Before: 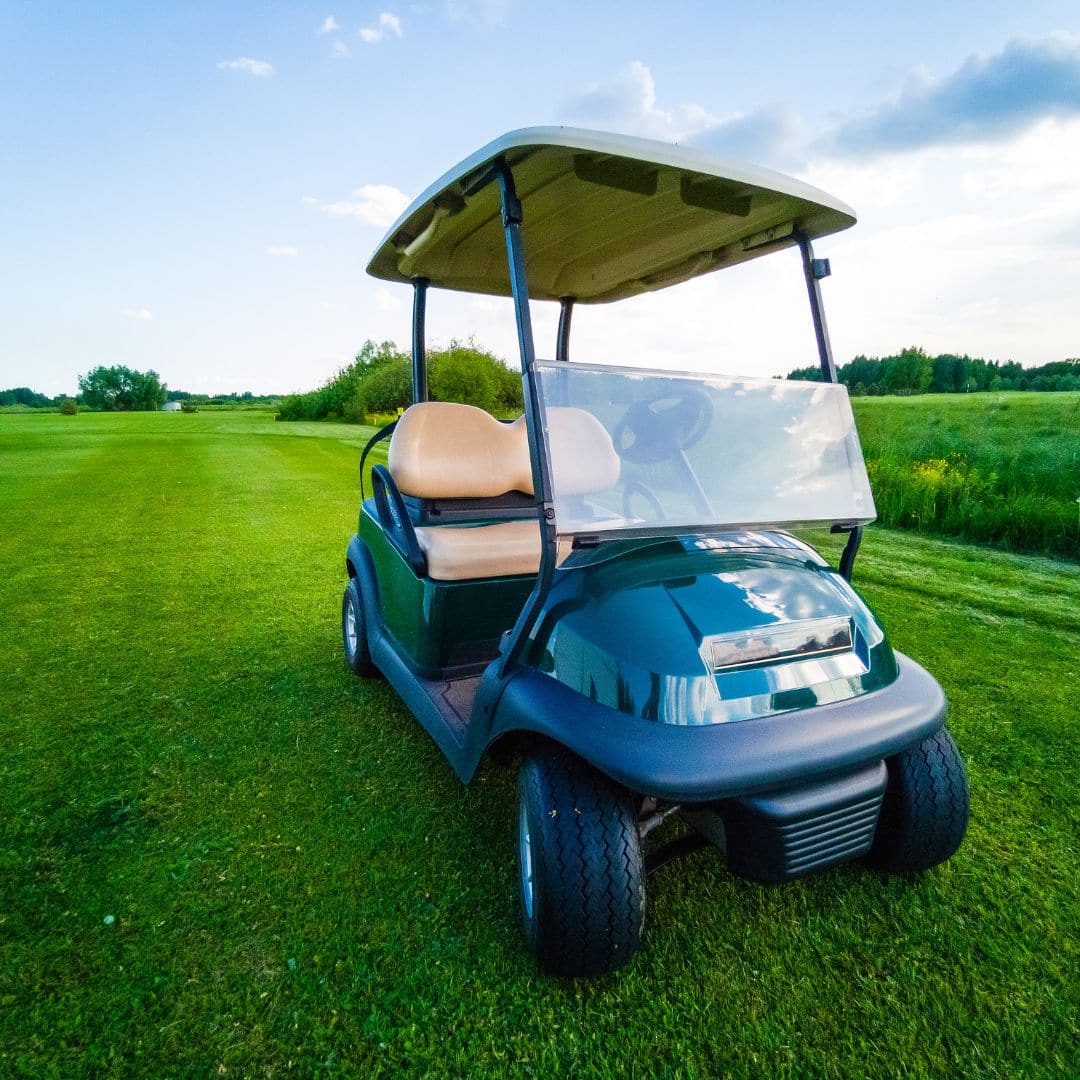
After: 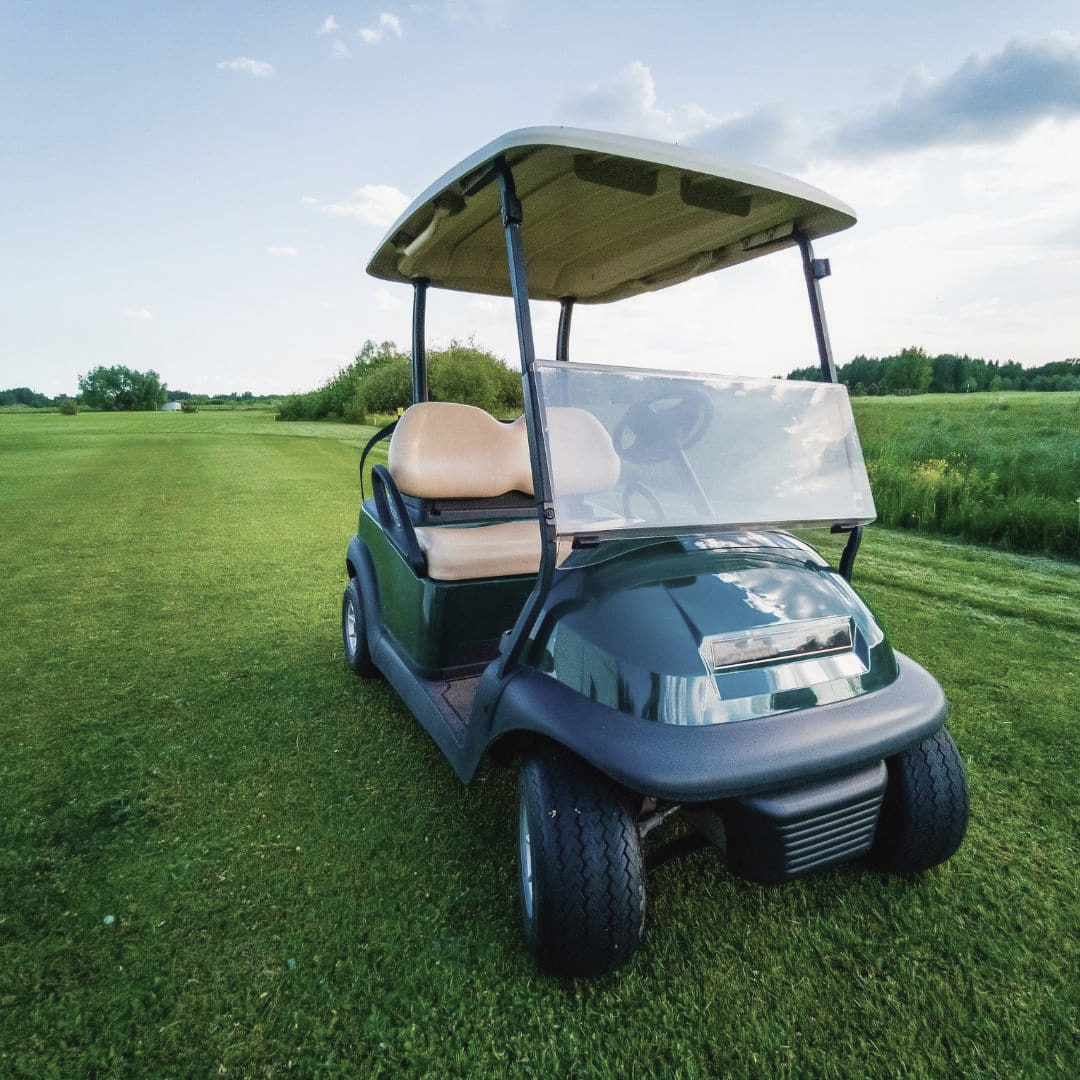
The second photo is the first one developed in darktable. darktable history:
contrast brightness saturation: contrast -0.051, saturation -0.394
